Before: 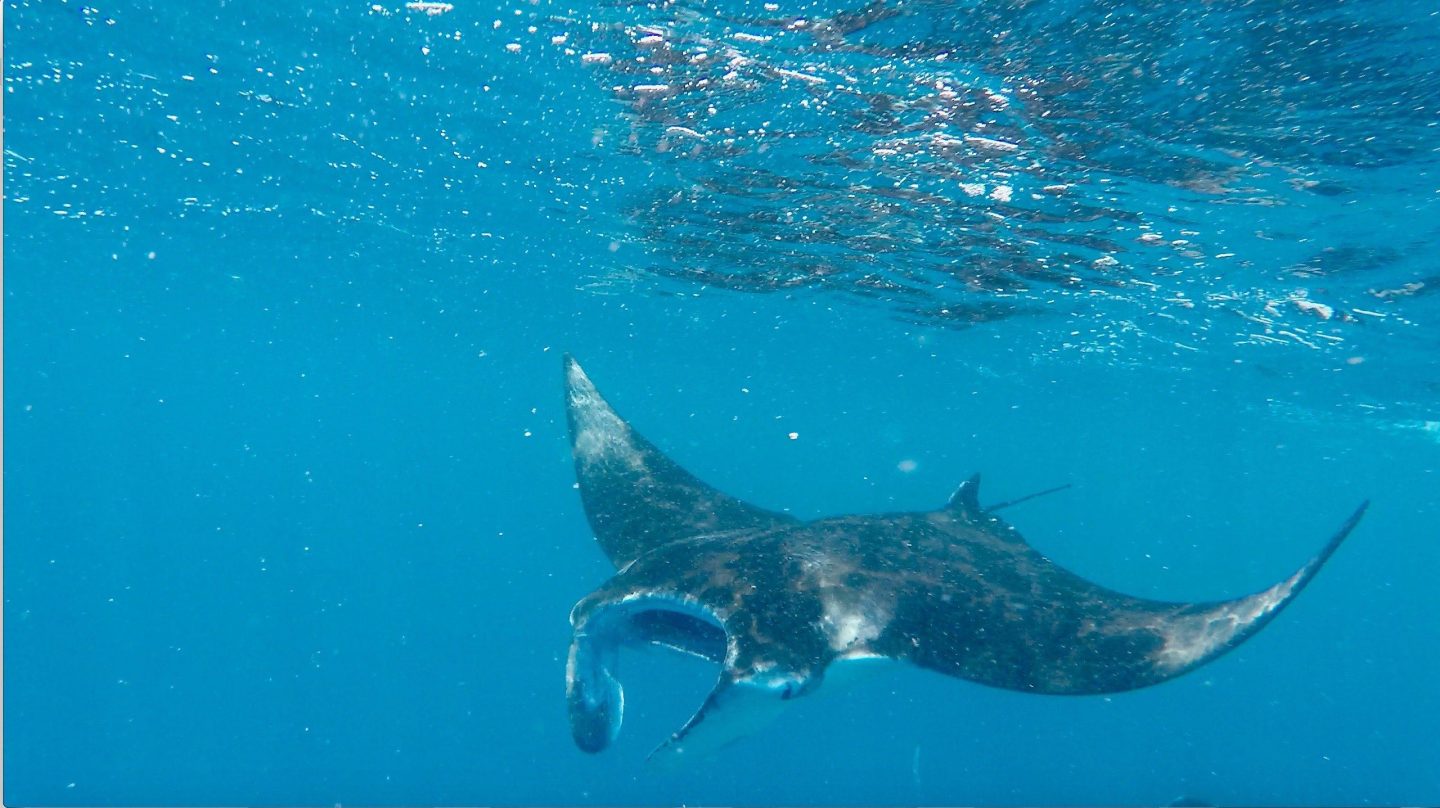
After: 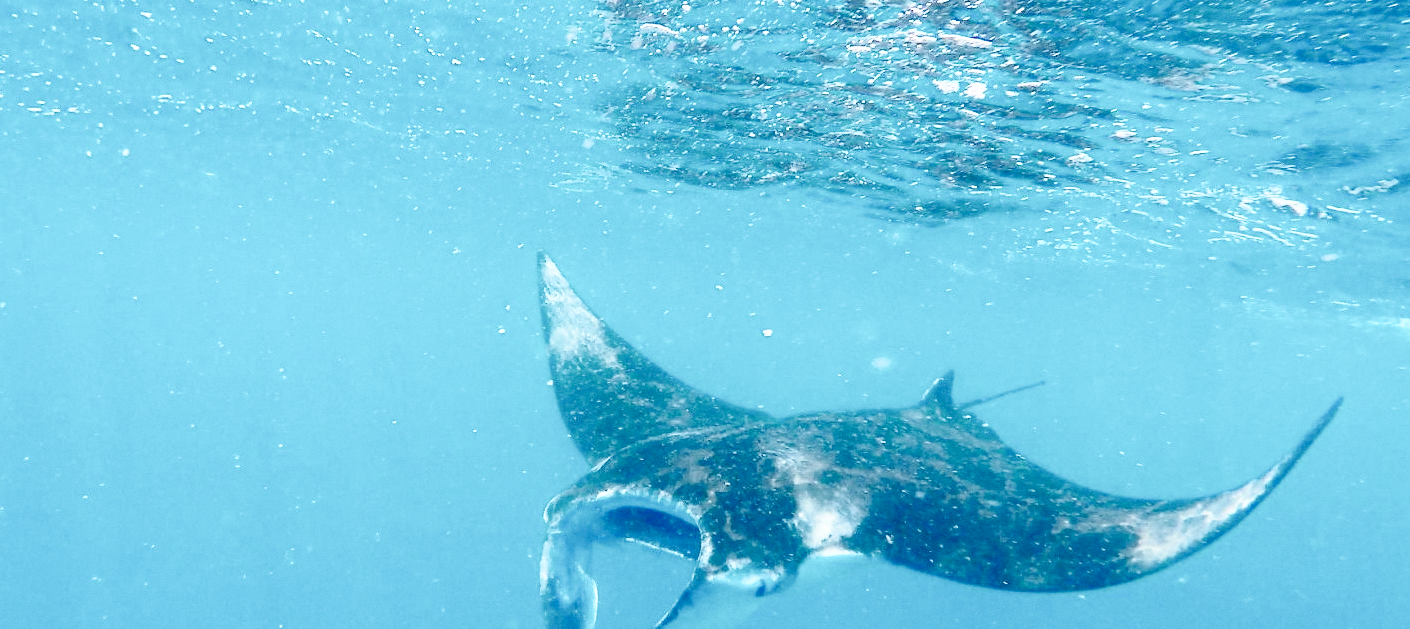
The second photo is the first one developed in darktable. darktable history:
crop and rotate: left 1.814%, top 12.818%, right 0.25%, bottom 9.225%
tone curve: curves: ch0 [(0, 0.024) (0.119, 0.146) (0.474, 0.464) (0.718, 0.721) (0.817, 0.839) (1, 0.998)]; ch1 [(0, 0) (0.377, 0.416) (0.439, 0.451) (0.477, 0.477) (0.501, 0.503) (0.538, 0.544) (0.58, 0.602) (0.664, 0.676) (0.783, 0.804) (1, 1)]; ch2 [(0, 0) (0.38, 0.405) (0.463, 0.456) (0.498, 0.497) (0.524, 0.535) (0.578, 0.576) (0.648, 0.665) (1, 1)], color space Lab, independent channels, preserve colors none
grain: coarseness 0.09 ISO, strength 10%
base curve: curves: ch0 [(0, 0) (0, 0) (0.002, 0.001) (0.008, 0.003) (0.019, 0.011) (0.037, 0.037) (0.064, 0.11) (0.102, 0.232) (0.152, 0.379) (0.216, 0.524) (0.296, 0.665) (0.394, 0.789) (0.512, 0.881) (0.651, 0.945) (0.813, 0.986) (1, 1)], preserve colors none
